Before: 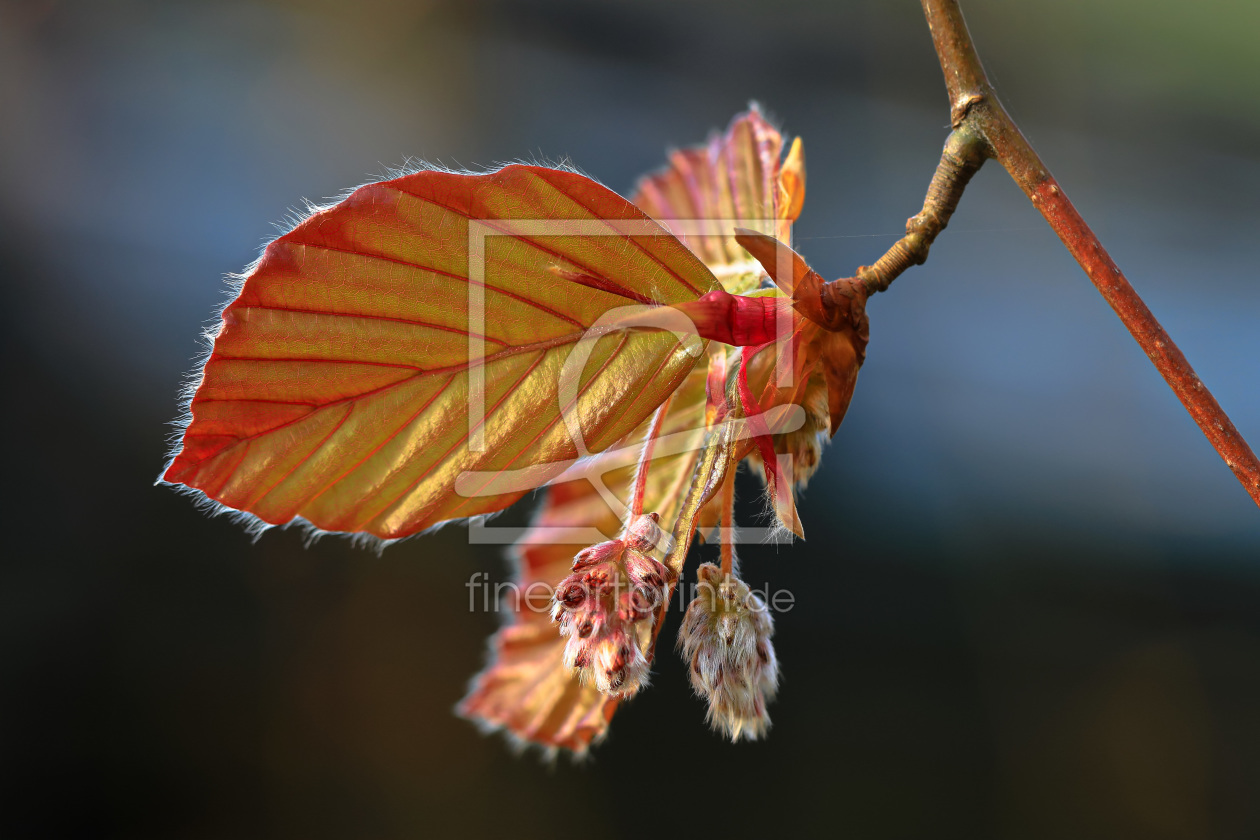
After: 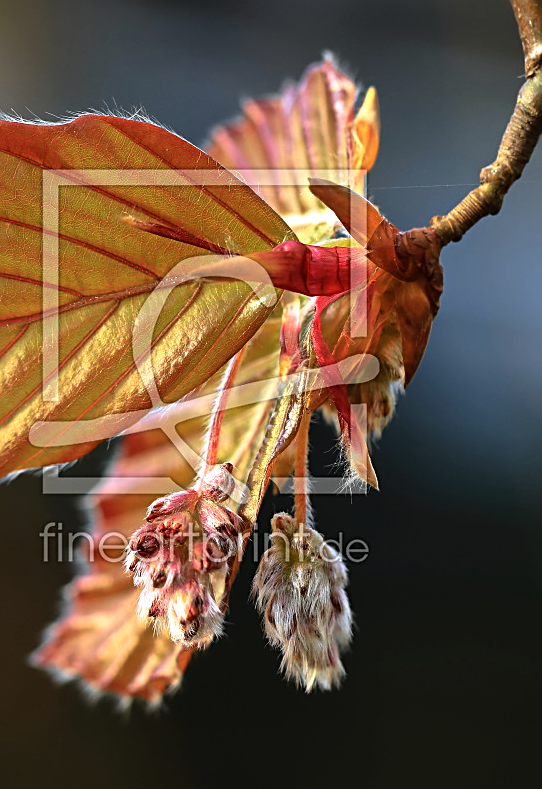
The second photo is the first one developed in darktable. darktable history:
sharpen: on, module defaults
contrast brightness saturation: saturation -0.057
crop: left 33.835%, top 5.963%, right 23.088%
tone equalizer: -8 EV -0.416 EV, -7 EV -0.422 EV, -6 EV -0.34 EV, -5 EV -0.235 EV, -3 EV 0.236 EV, -2 EV 0.304 EV, -1 EV 0.376 EV, +0 EV 0.416 EV, edges refinement/feathering 500, mask exposure compensation -1.57 EV, preserve details no
